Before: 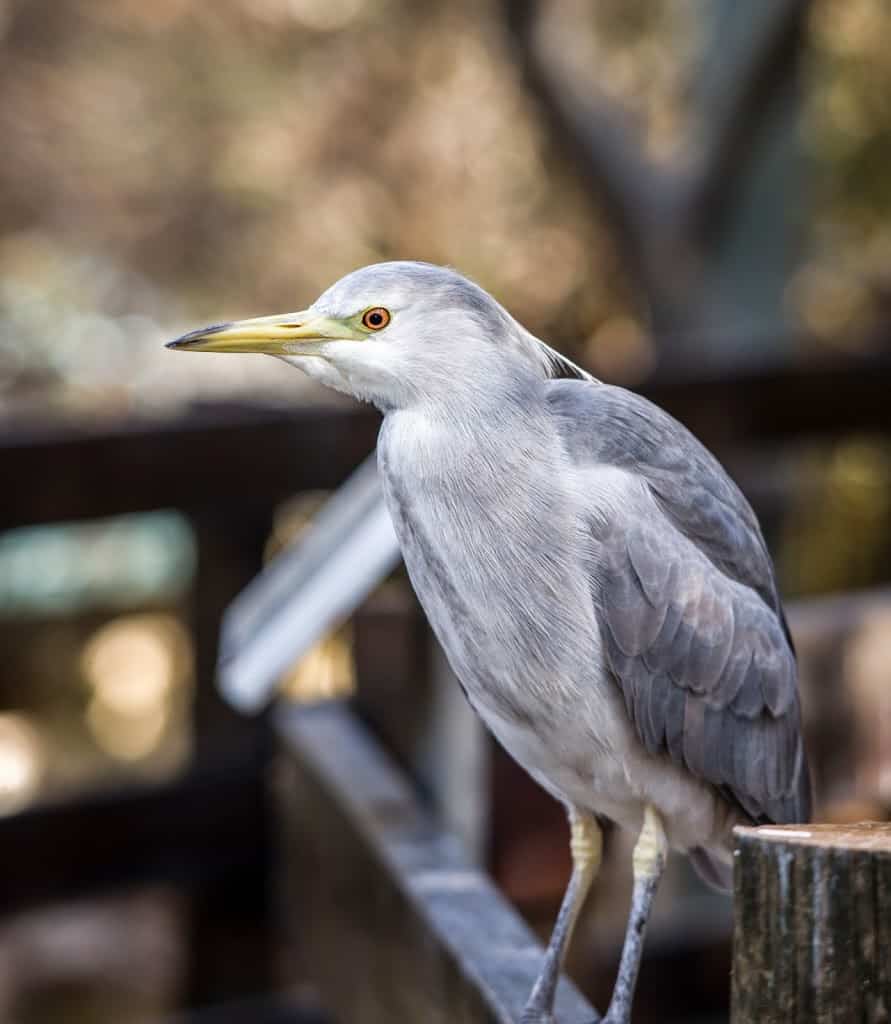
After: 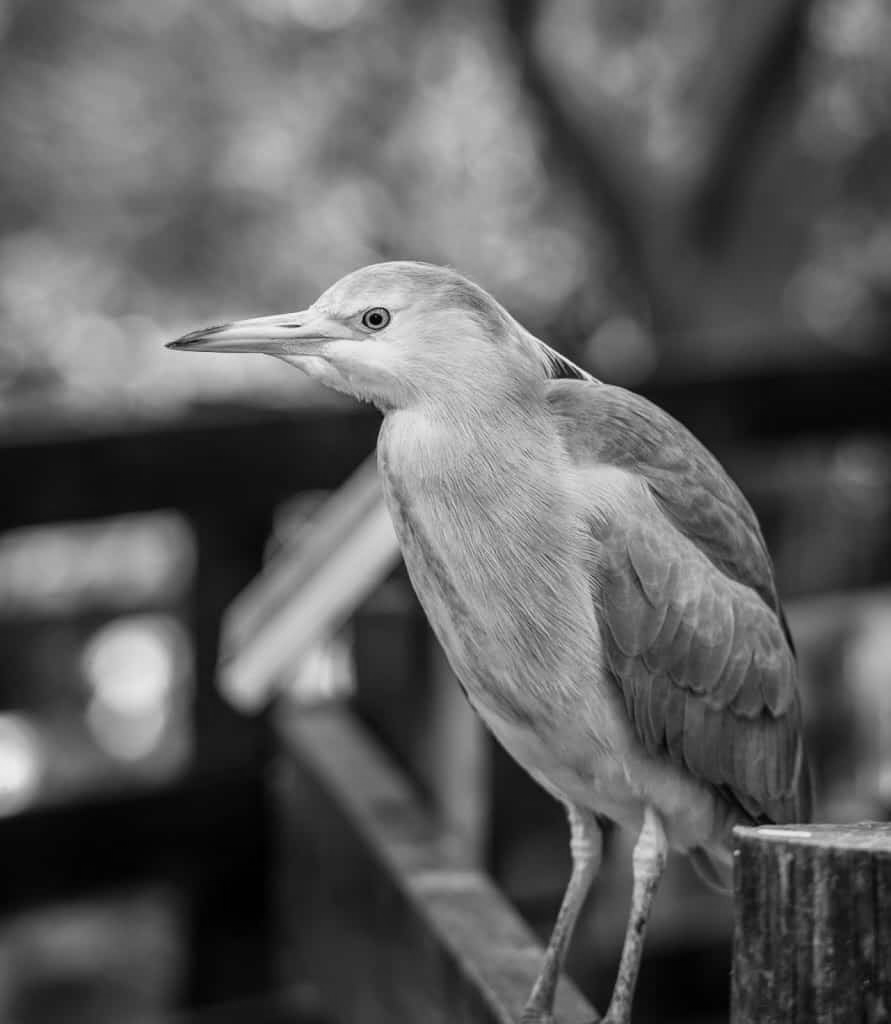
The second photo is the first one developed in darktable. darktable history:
monochrome: a 26.22, b 42.67, size 0.8
white balance: emerald 1
